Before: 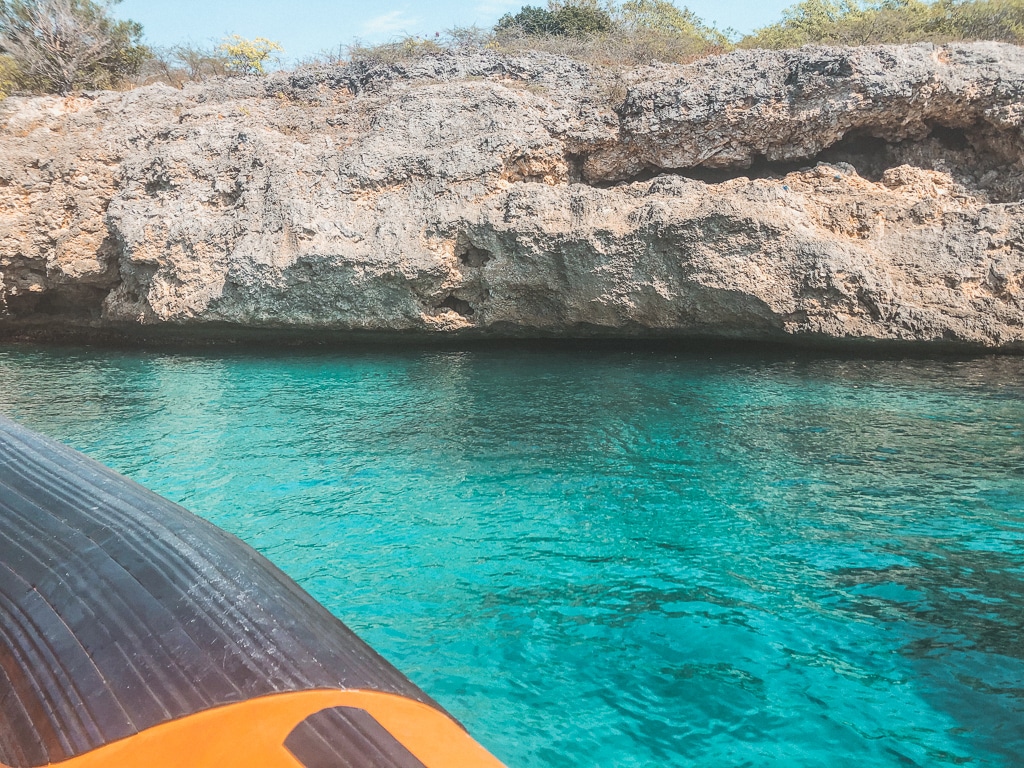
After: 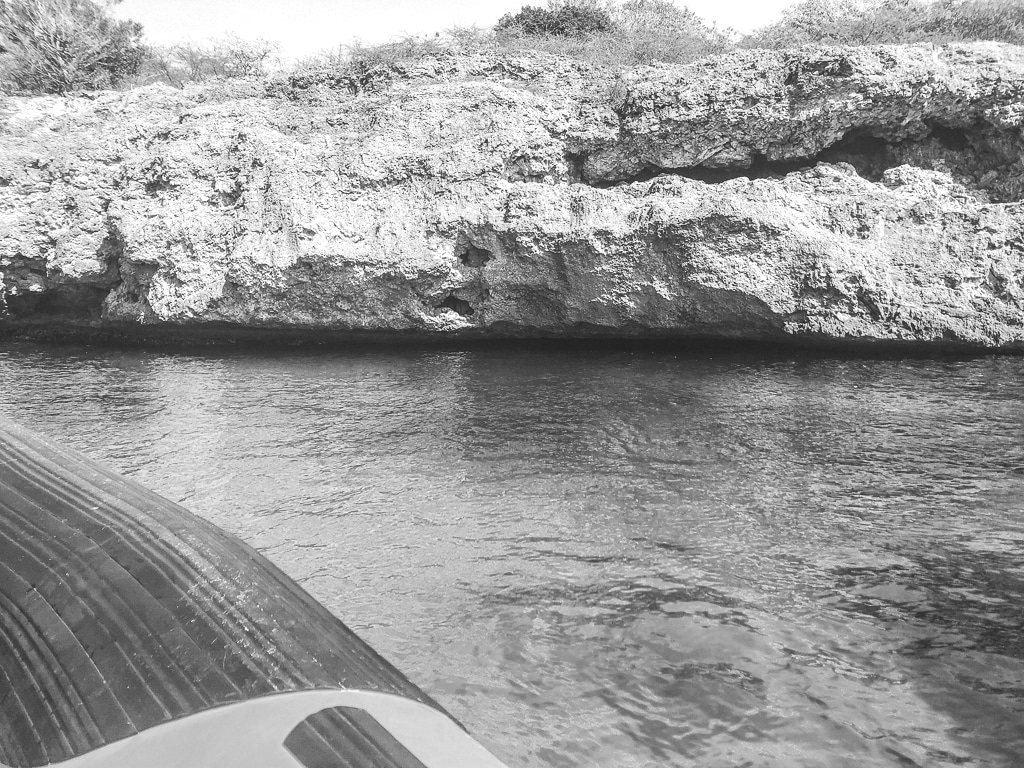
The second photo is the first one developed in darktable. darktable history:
monochrome: on, module defaults
tone equalizer: -8 EV -0.417 EV, -7 EV -0.389 EV, -6 EV -0.333 EV, -5 EV -0.222 EV, -3 EV 0.222 EV, -2 EV 0.333 EV, -1 EV 0.389 EV, +0 EV 0.417 EV, edges refinement/feathering 500, mask exposure compensation -1.57 EV, preserve details no
